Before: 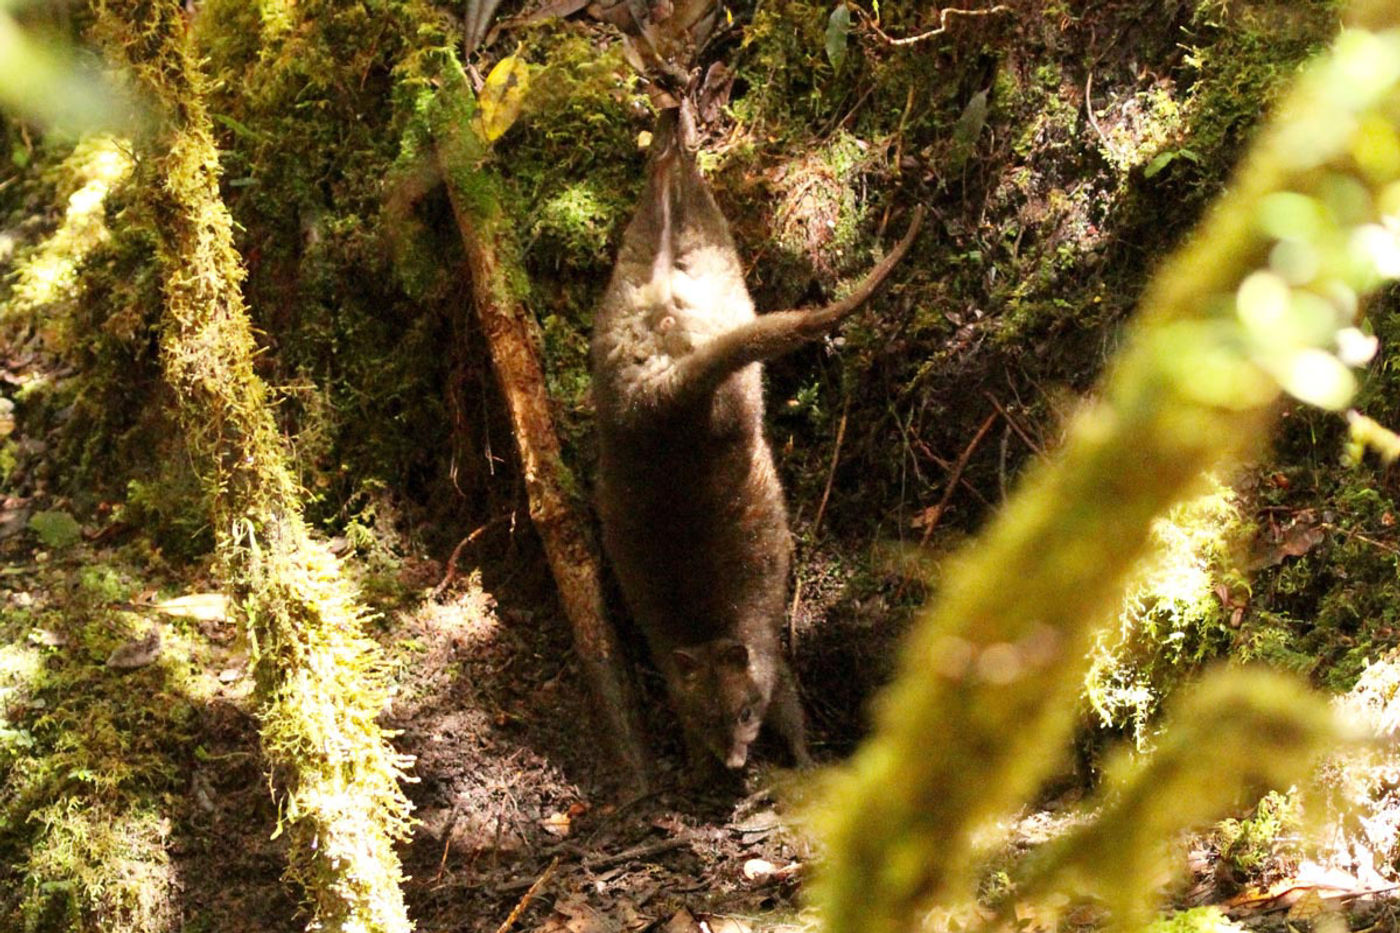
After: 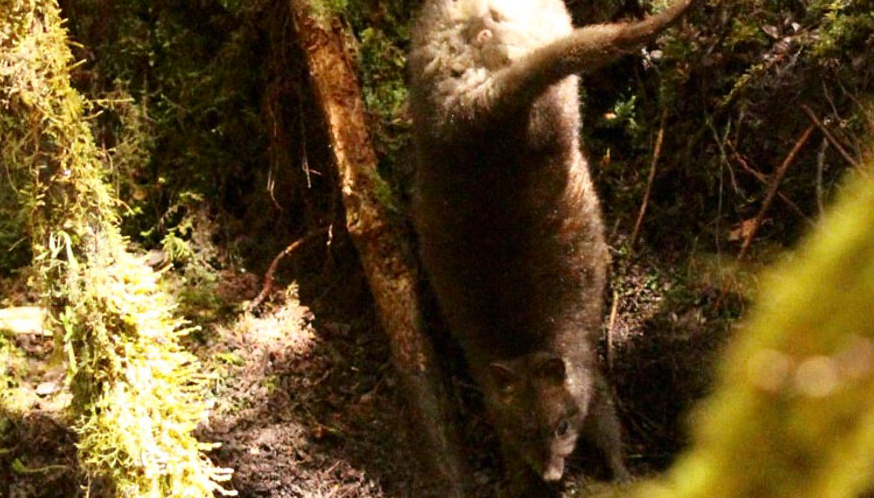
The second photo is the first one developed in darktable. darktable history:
crop: left 13.094%, top 30.795%, right 24.441%, bottom 15.752%
shadows and highlights: shadows -29.61, highlights 30.54
